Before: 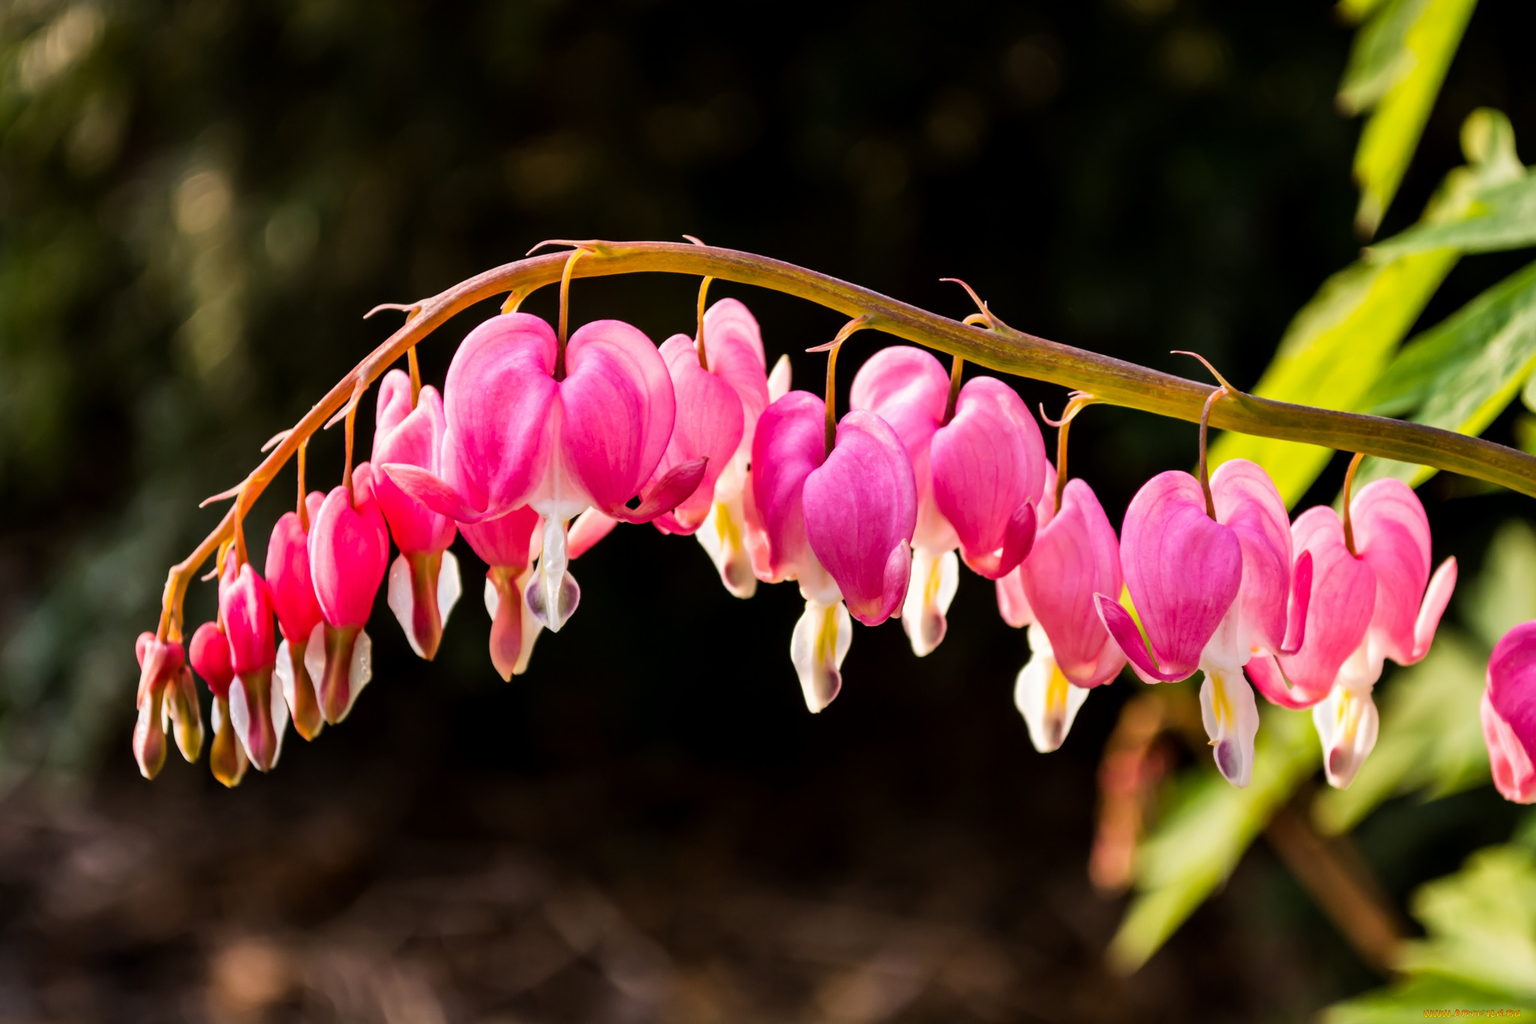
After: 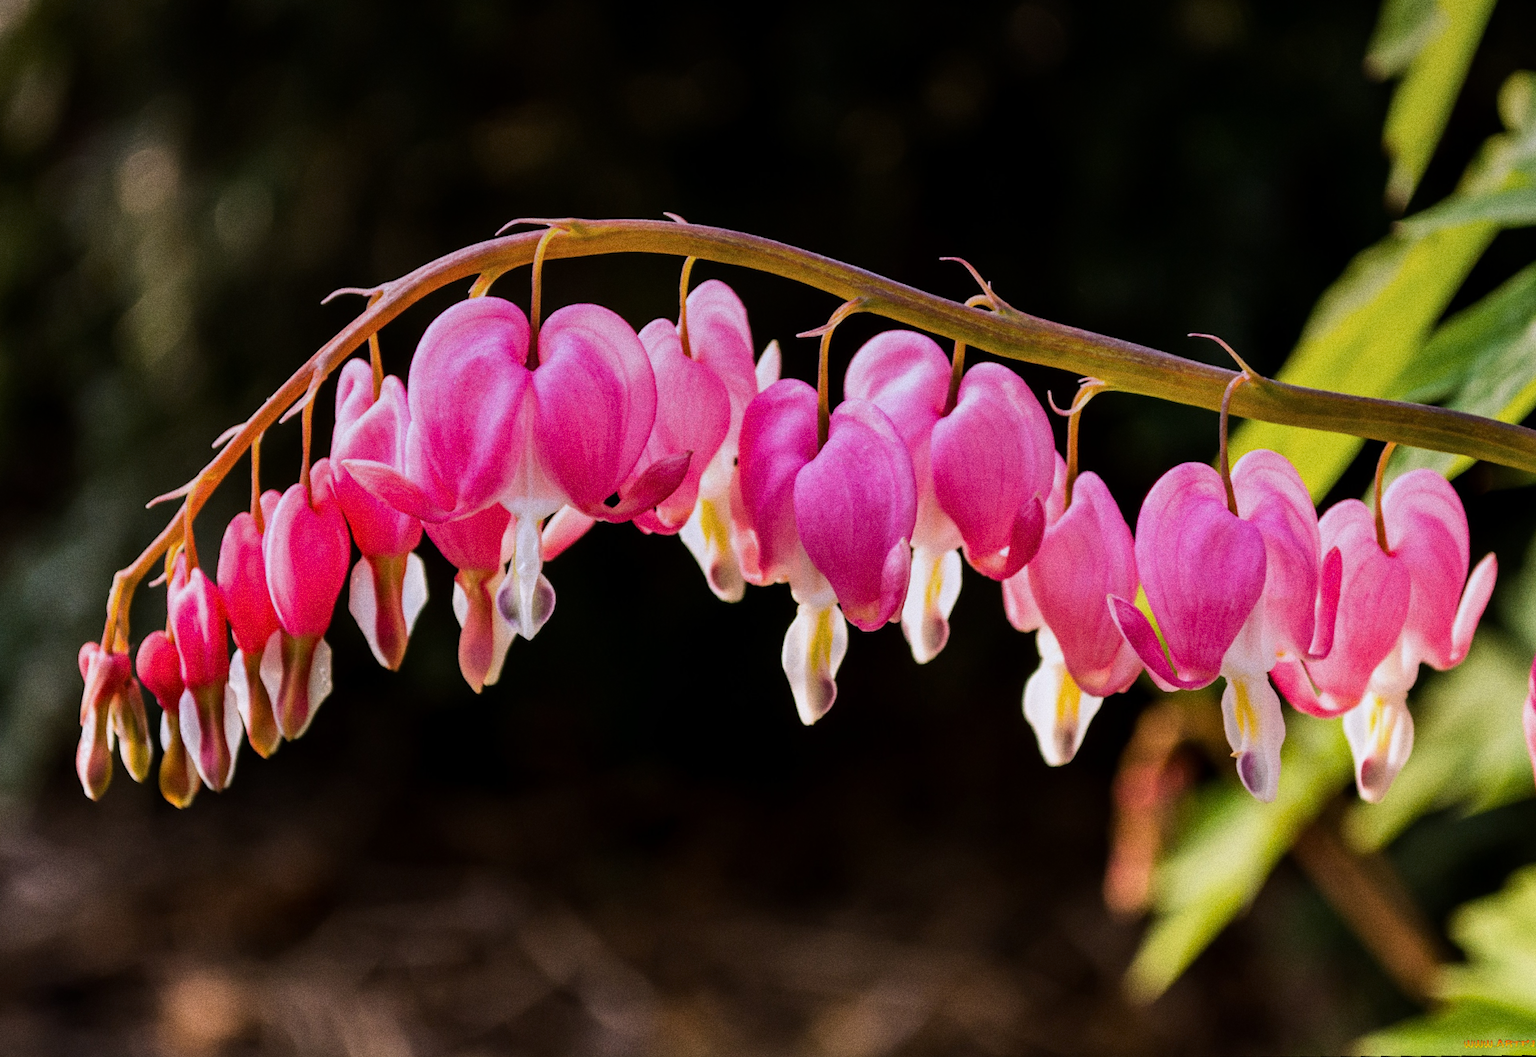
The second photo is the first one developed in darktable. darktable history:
crop and rotate: angle -1.96°, left 3.097%, top 4.154%, right 1.586%, bottom 0.529%
grain: coarseness 8.68 ISO, strength 31.94%
white balance: emerald 1
graduated density: hue 238.83°, saturation 50%
rotate and perspective: rotation -2.29°, automatic cropping off
